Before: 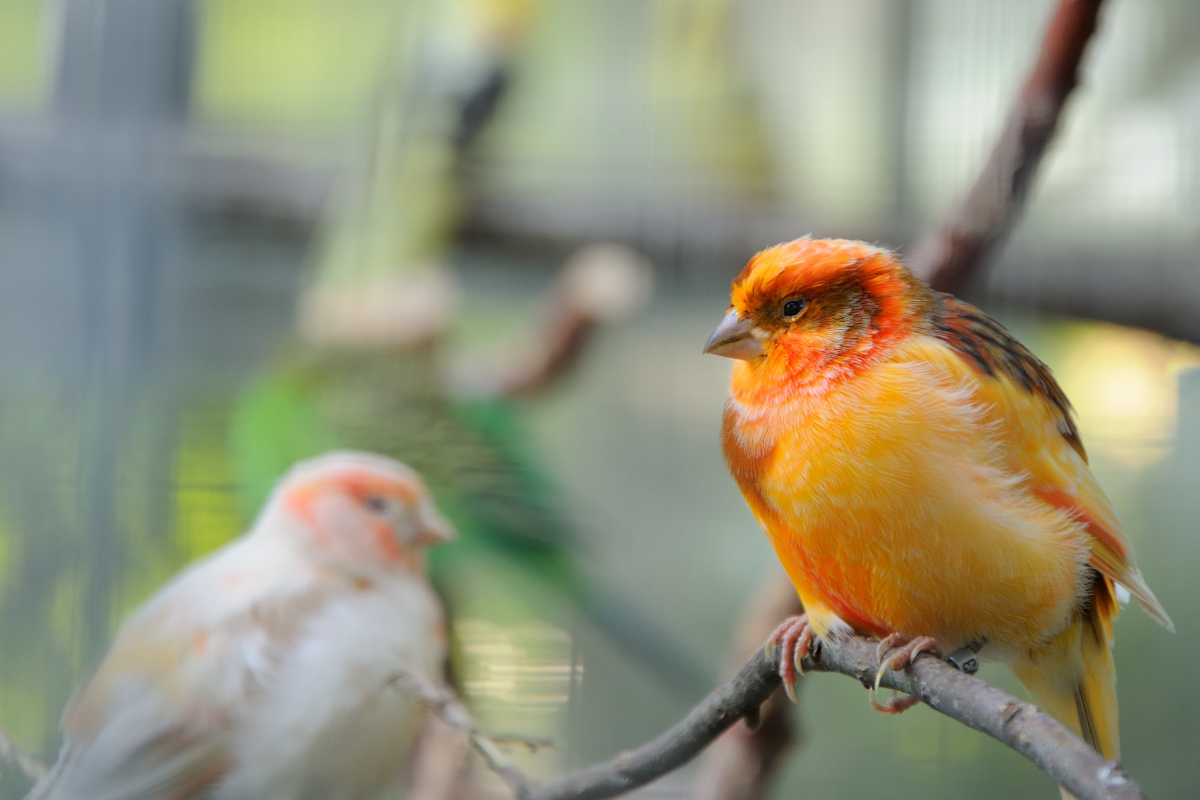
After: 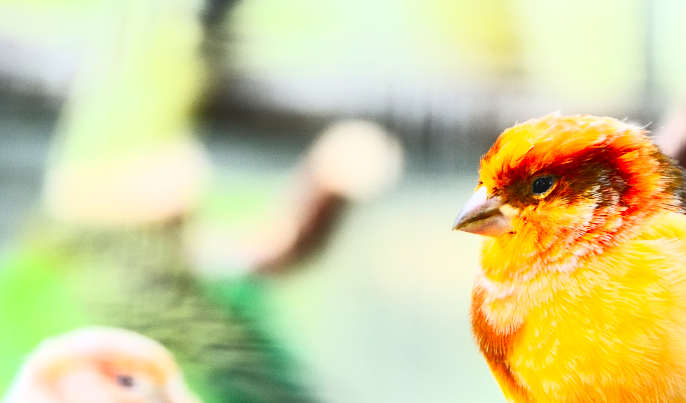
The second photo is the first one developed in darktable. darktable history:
crop: left 20.932%, top 15.471%, right 21.848%, bottom 34.081%
contrast brightness saturation: contrast 0.83, brightness 0.59, saturation 0.59
